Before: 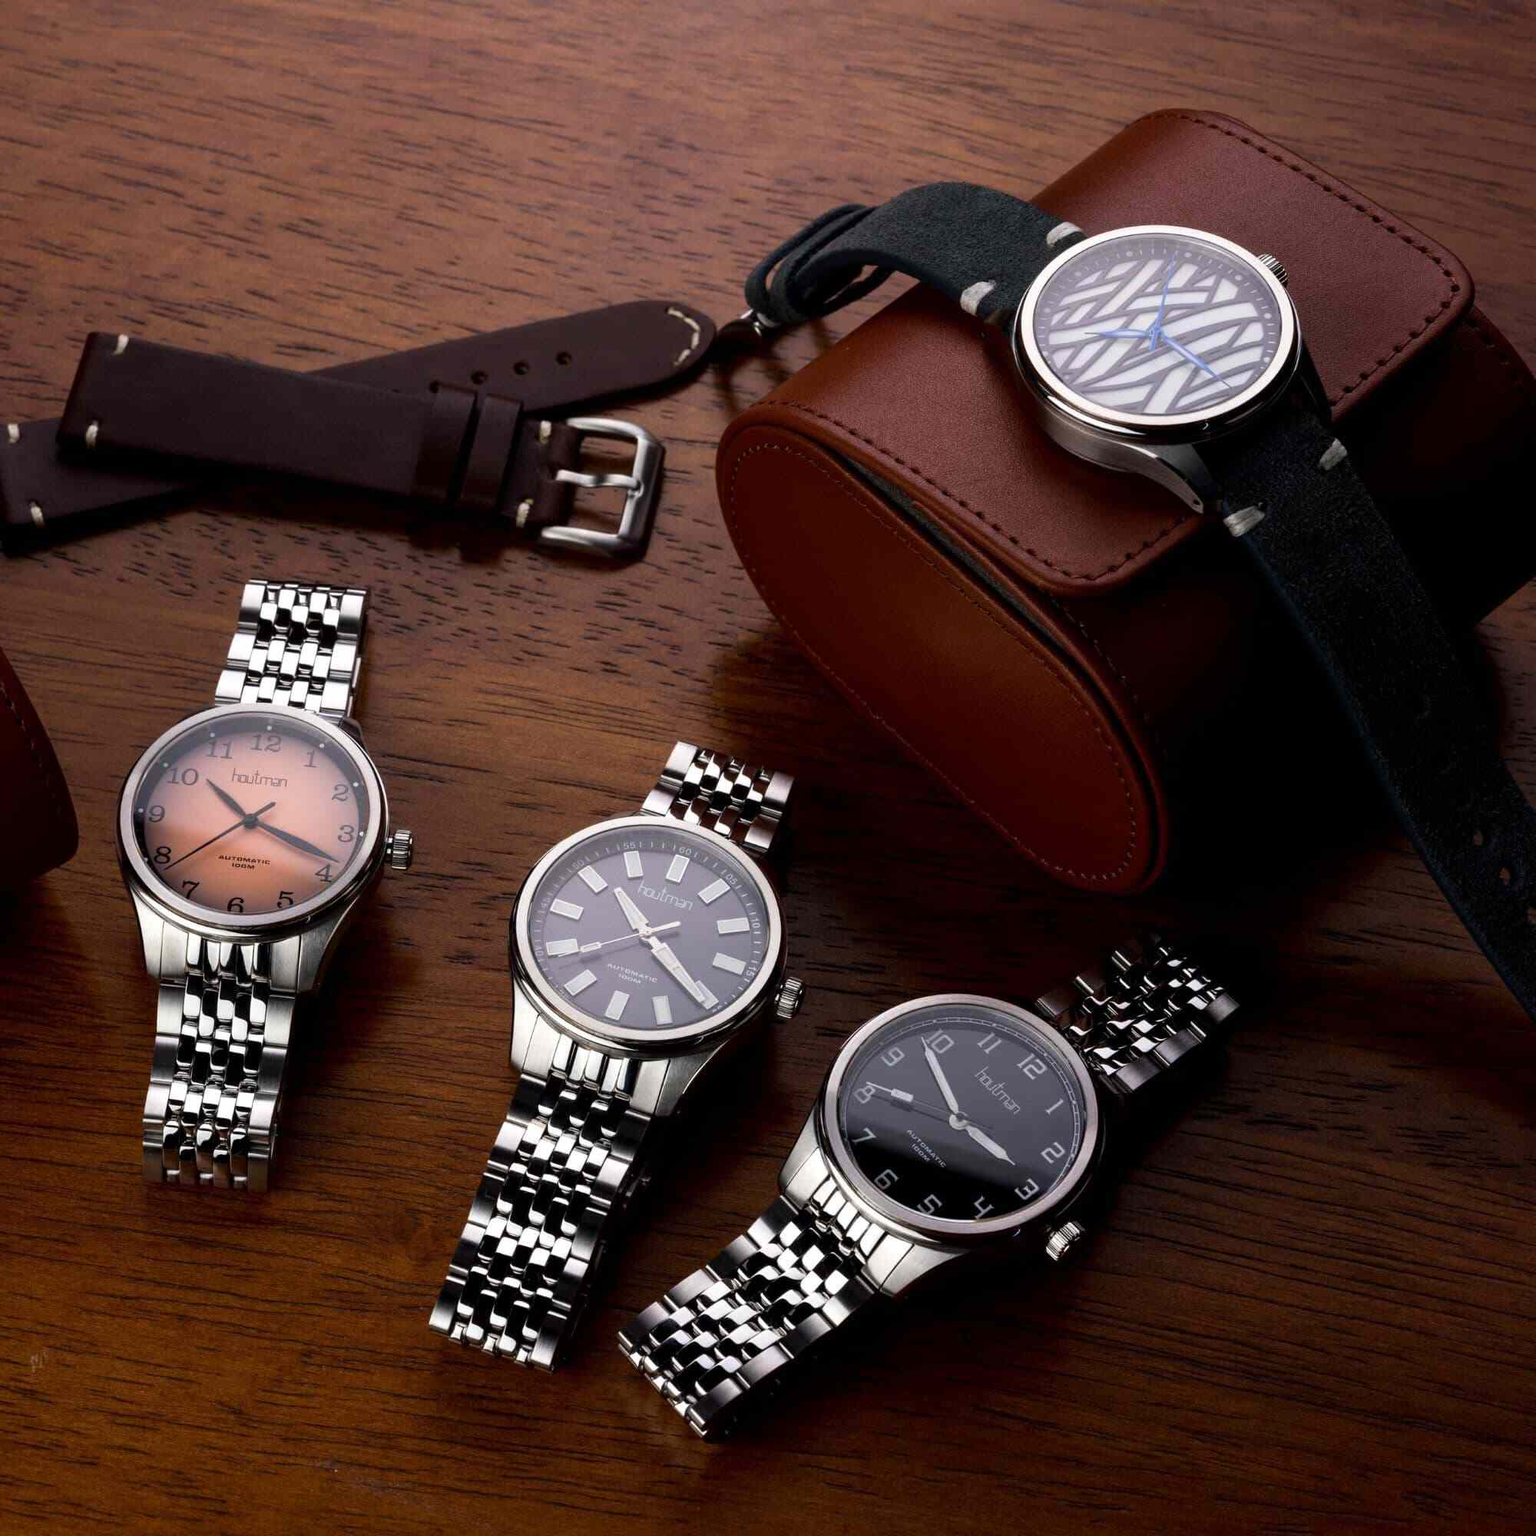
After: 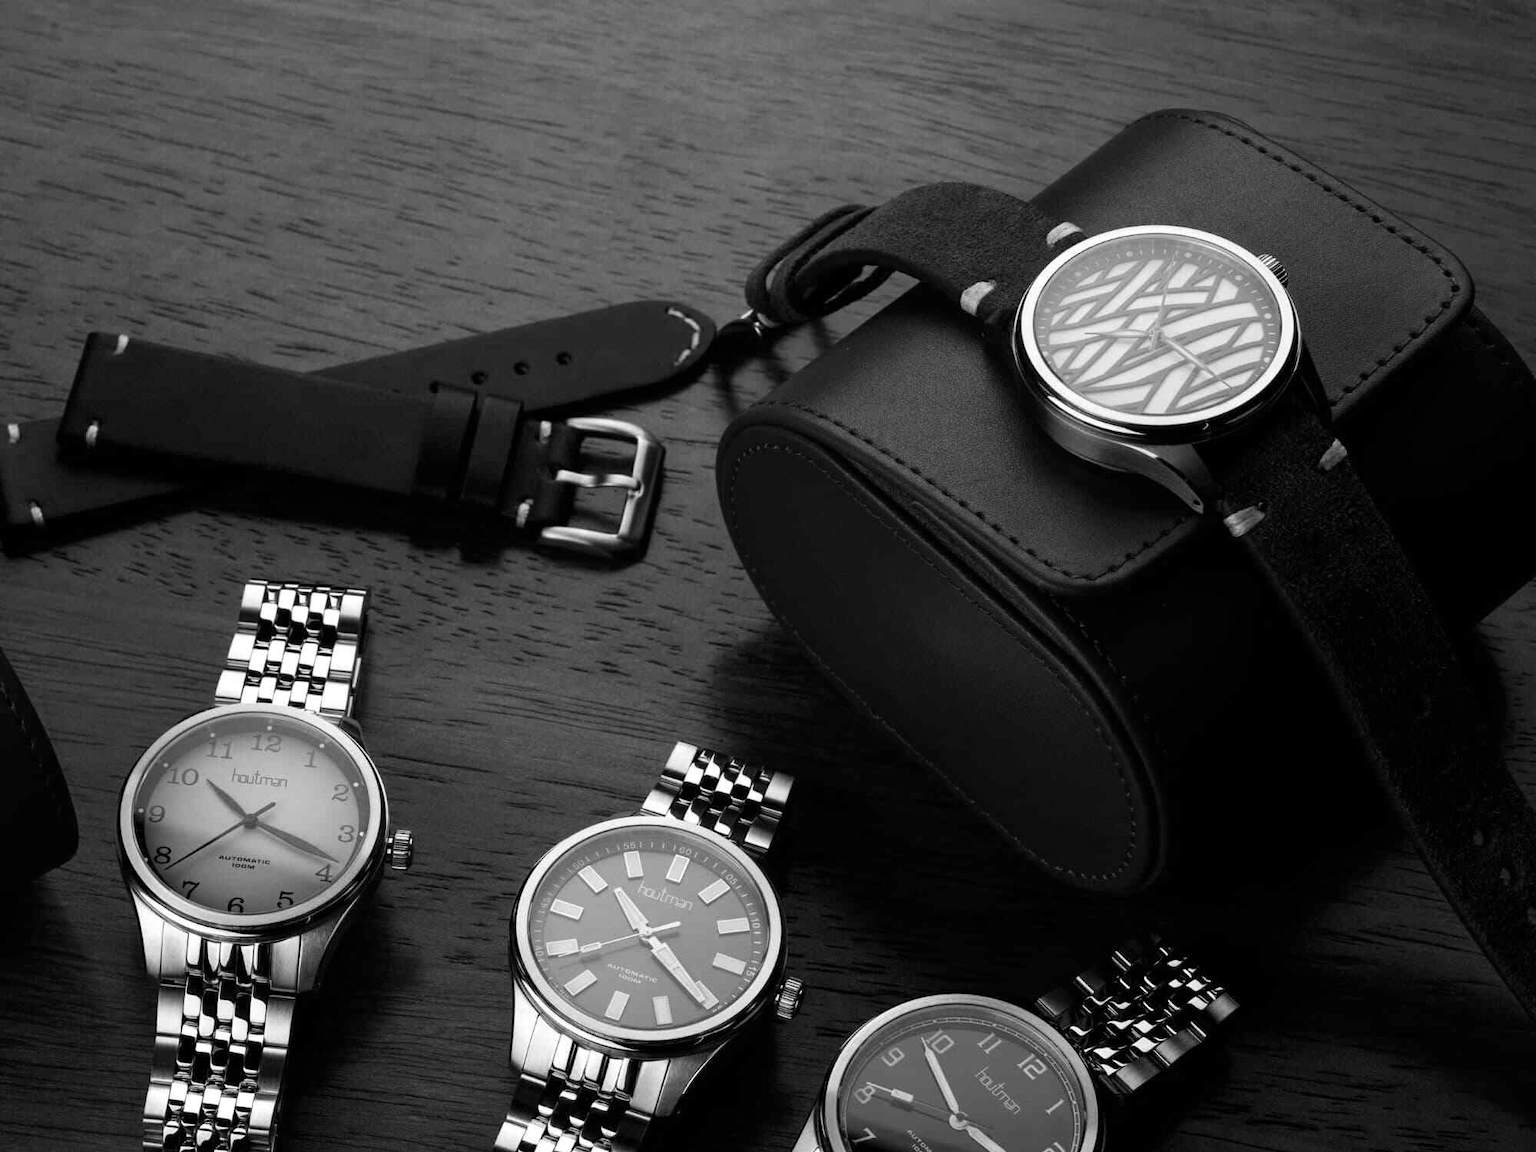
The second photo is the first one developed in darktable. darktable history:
crop: bottom 24.989%
color calibration: output gray [0.21, 0.42, 0.37, 0], illuminant as shot in camera, x 0.37, y 0.382, temperature 4320.29 K
